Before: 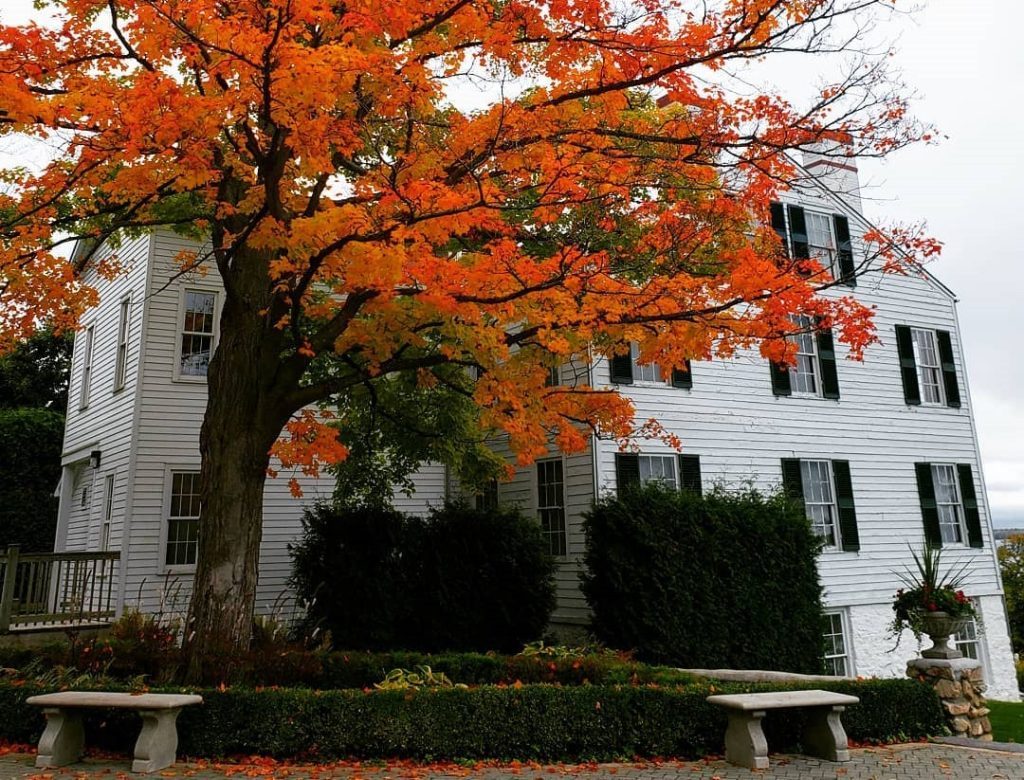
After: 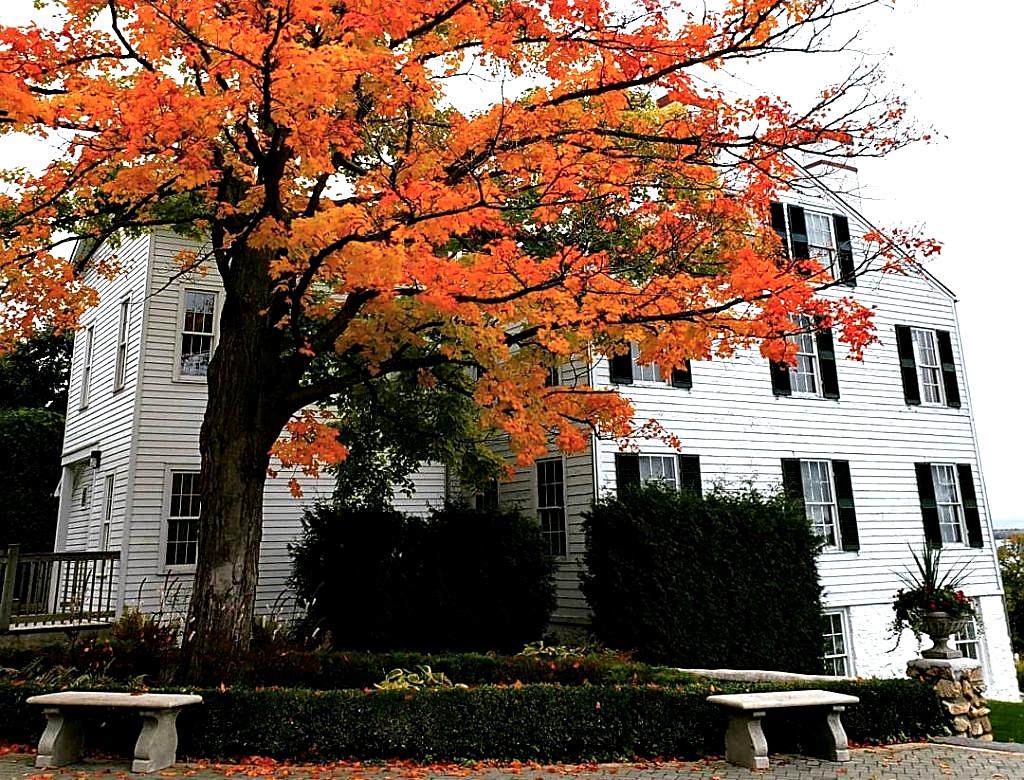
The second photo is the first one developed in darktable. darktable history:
sharpen: on, module defaults
color balance rgb: perceptual saturation grading › global saturation -3.524%
tone equalizer: -8 EV -0.743 EV, -7 EV -0.683 EV, -6 EV -0.58 EV, -5 EV -0.38 EV, -3 EV 0.37 EV, -2 EV 0.6 EV, -1 EV 0.697 EV, +0 EV 0.749 EV
contrast equalizer: y [[0.6 ×6], [0.55 ×6], [0 ×6], [0 ×6], [0 ×6]], mix 0.301
